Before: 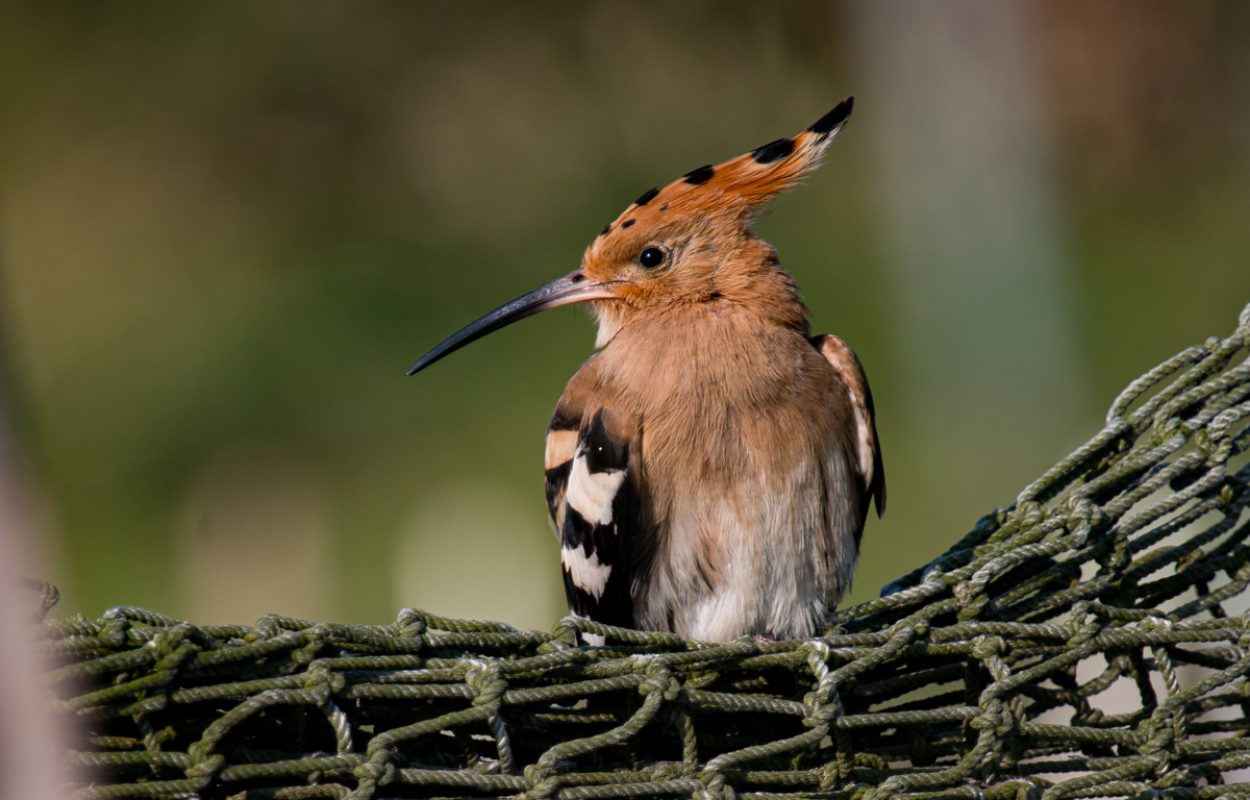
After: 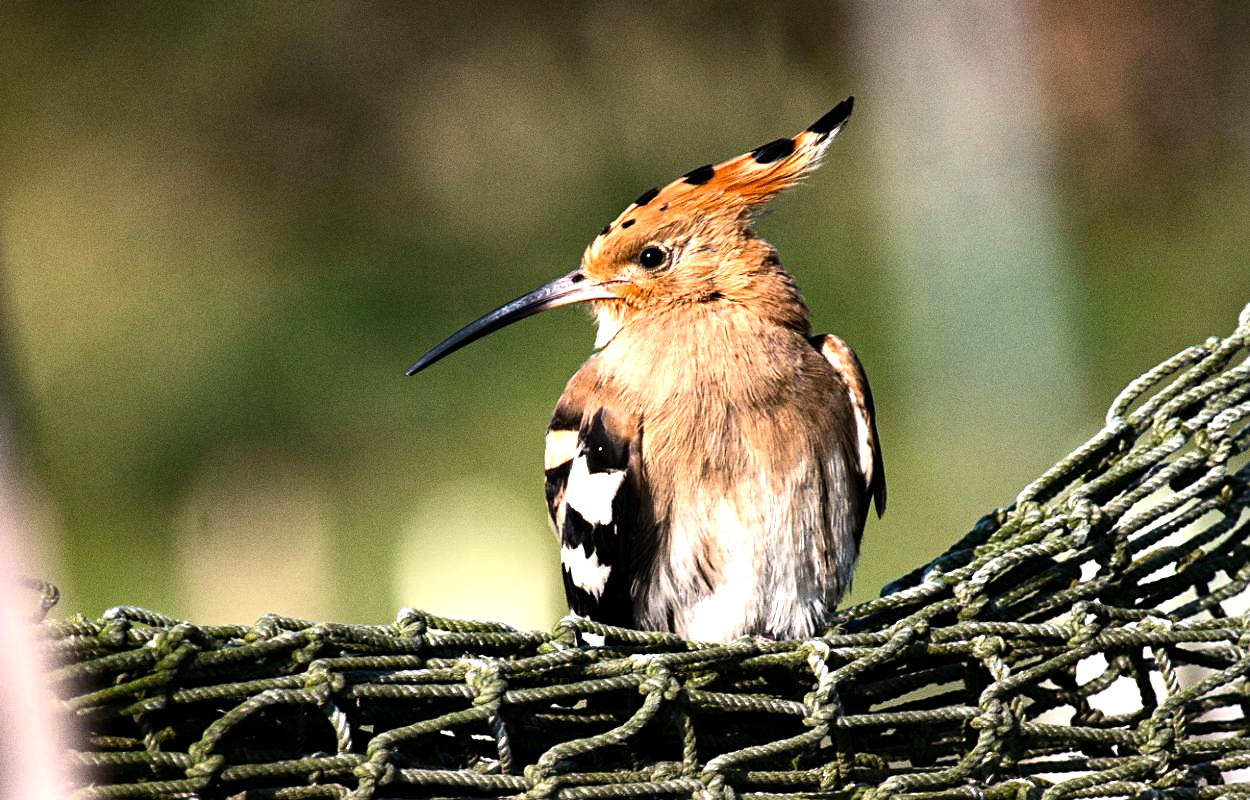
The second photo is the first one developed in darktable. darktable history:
tone equalizer: -8 EV -1.08 EV, -7 EV -1.01 EV, -6 EV -0.867 EV, -5 EV -0.578 EV, -3 EV 0.578 EV, -2 EV 0.867 EV, -1 EV 1.01 EV, +0 EV 1.08 EV, edges refinement/feathering 500, mask exposure compensation -1.57 EV, preserve details no
grain: on, module defaults
sharpen: radius 1.864, amount 0.398, threshold 1.271
exposure: black level correction 0, exposure 0.7 EV, compensate exposure bias true, compensate highlight preservation false
